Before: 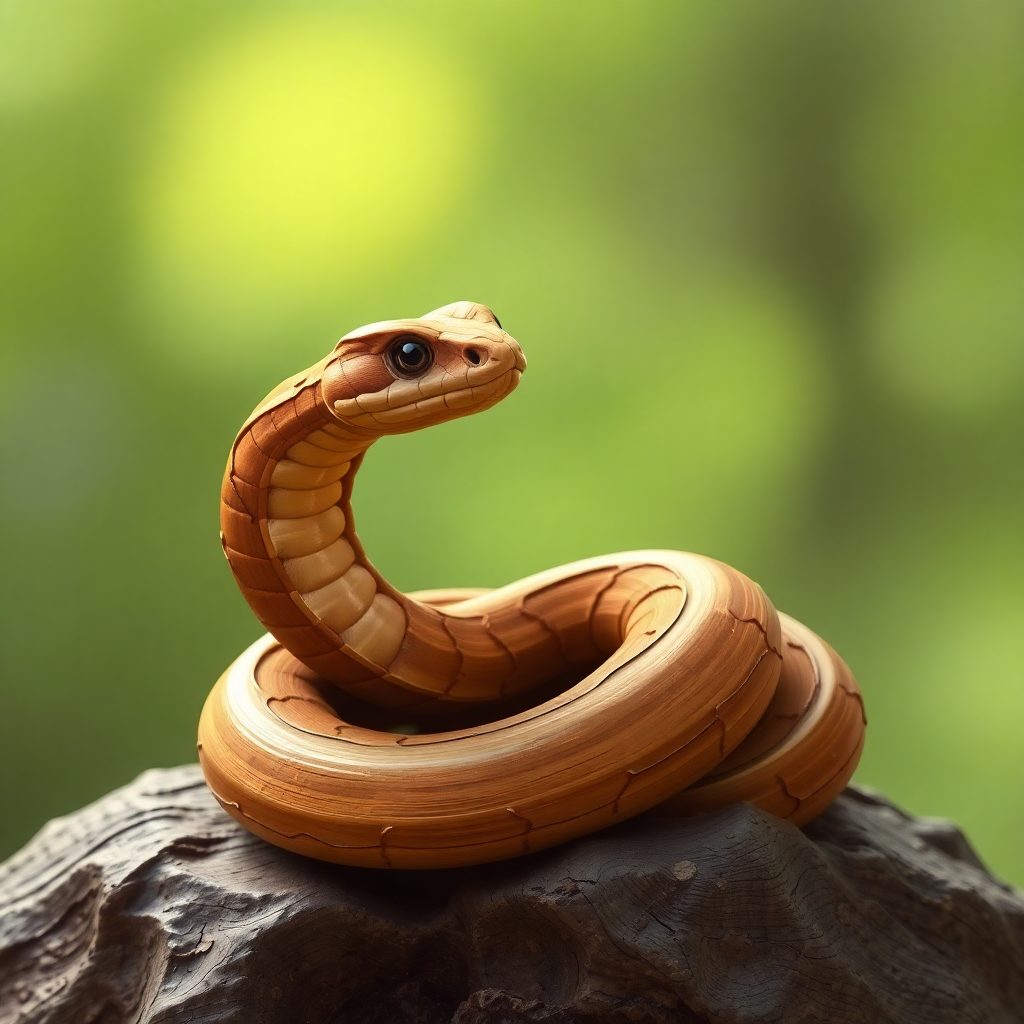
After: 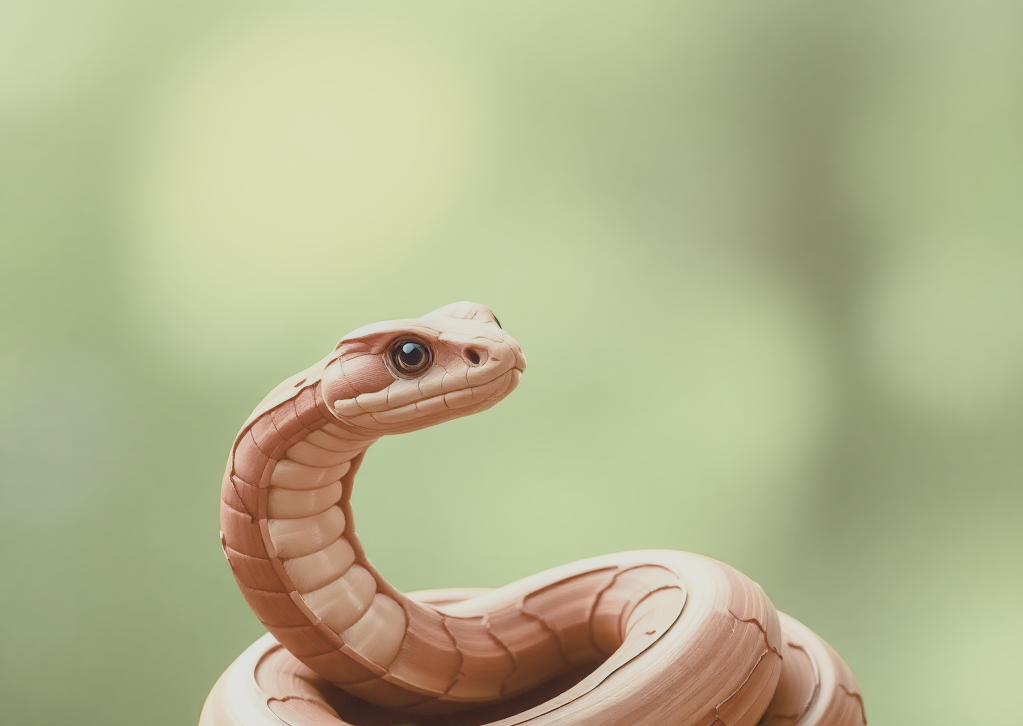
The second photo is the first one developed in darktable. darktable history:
contrast brightness saturation: contrast -0.245, saturation -0.426
color balance rgb: perceptual saturation grading › global saturation 25.438%, perceptual saturation grading › highlights -50.538%, perceptual saturation grading › shadows 30.302%, global vibrance 20%
crop: bottom 29.052%
local contrast: on, module defaults
filmic rgb: black relative exposure -6.6 EV, white relative exposure 4.75 EV, threshold 5.96 EV, hardness 3.16, contrast 0.8, enable highlight reconstruction true
exposure: exposure 2.011 EV, compensate highlight preservation false
